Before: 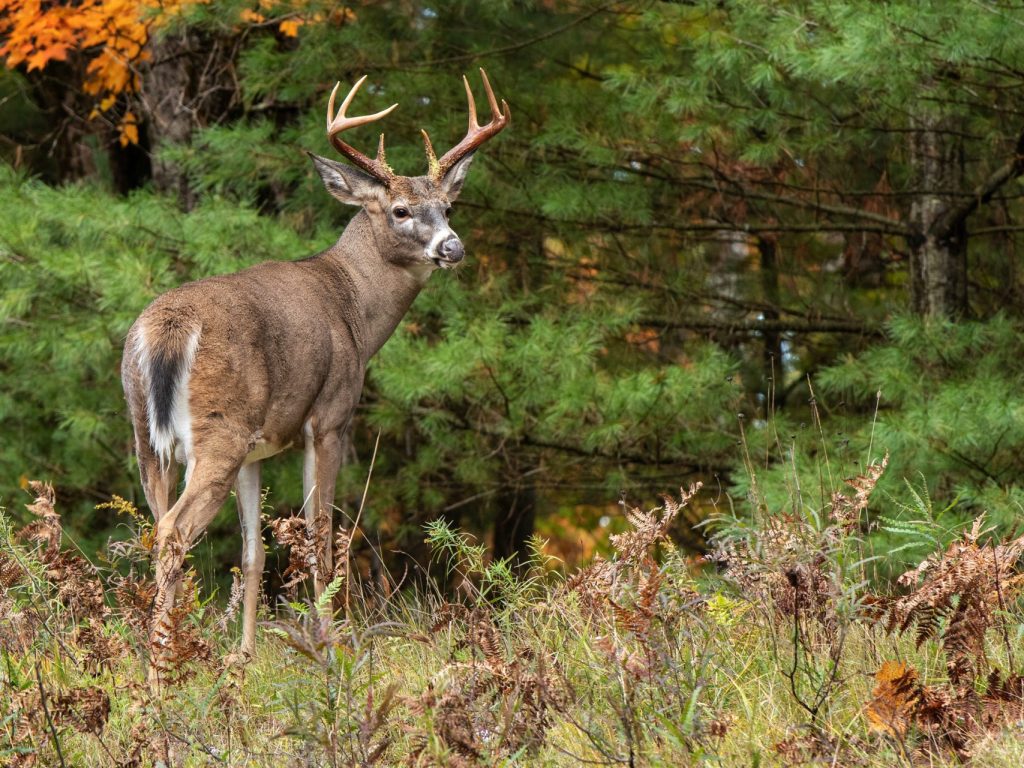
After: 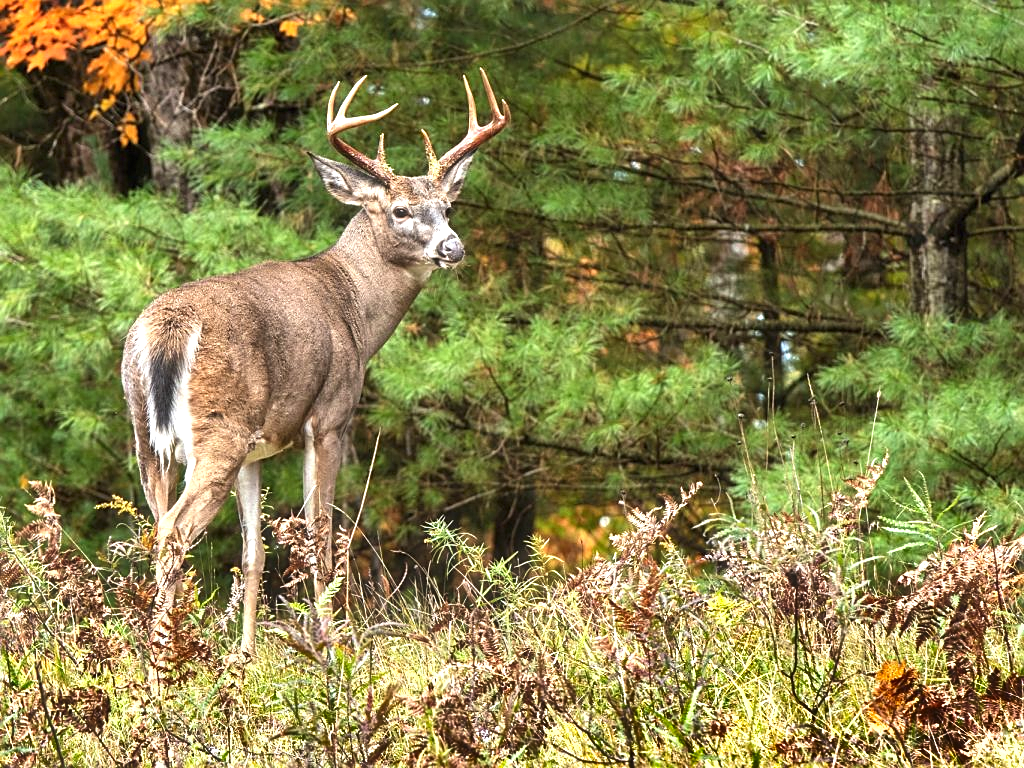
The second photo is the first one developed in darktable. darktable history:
exposure: black level correction 0, exposure 1 EV, compensate exposure bias true, compensate highlight preservation false
shadows and highlights: white point adjustment 0.1, highlights -70, soften with gaussian
sharpen: on, module defaults
haze removal: strength -0.05
color zones: curves: ch0 [(0.068, 0.464) (0.25, 0.5) (0.48, 0.508) (0.75, 0.536) (0.886, 0.476) (0.967, 0.456)]; ch1 [(0.066, 0.456) (0.25, 0.5) (0.616, 0.508) (0.746, 0.56) (0.934, 0.444)]
